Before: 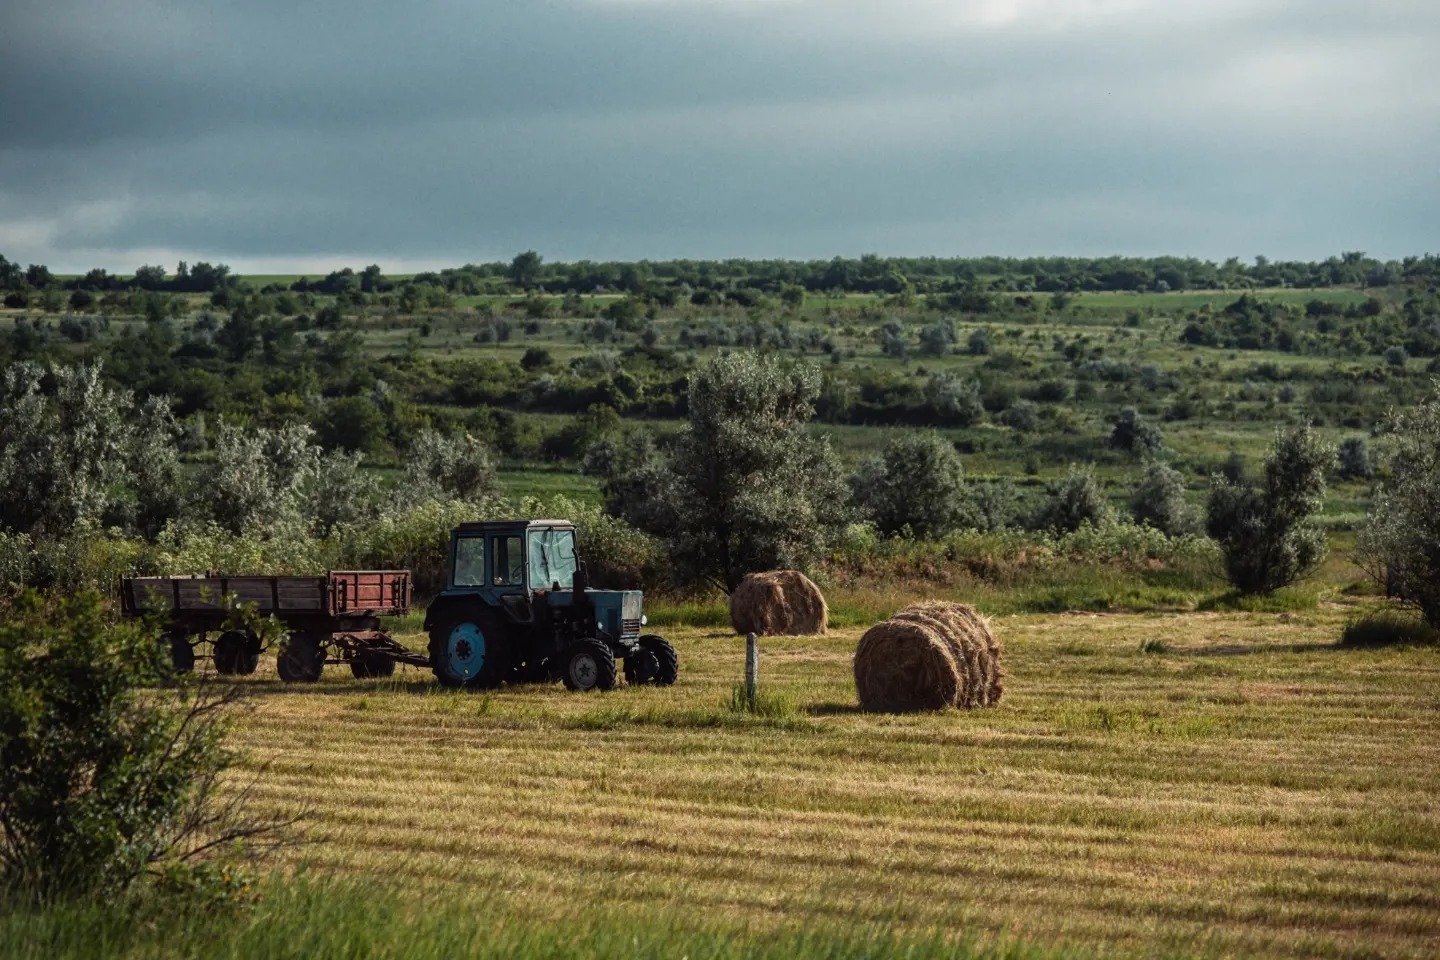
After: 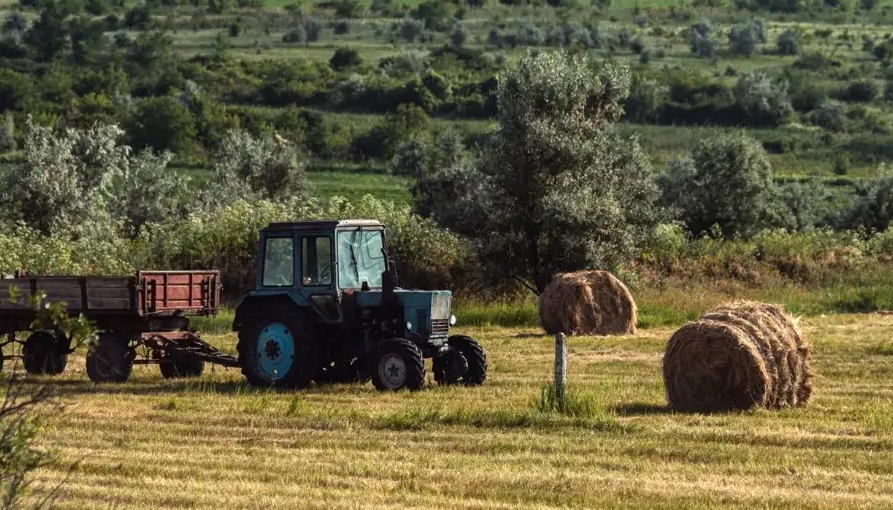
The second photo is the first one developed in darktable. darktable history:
crop: left 13.312%, top 31.28%, right 24.627%, bottom 15.582%
exposure: exposure 0.485 EV, compensate highlight preservation false
